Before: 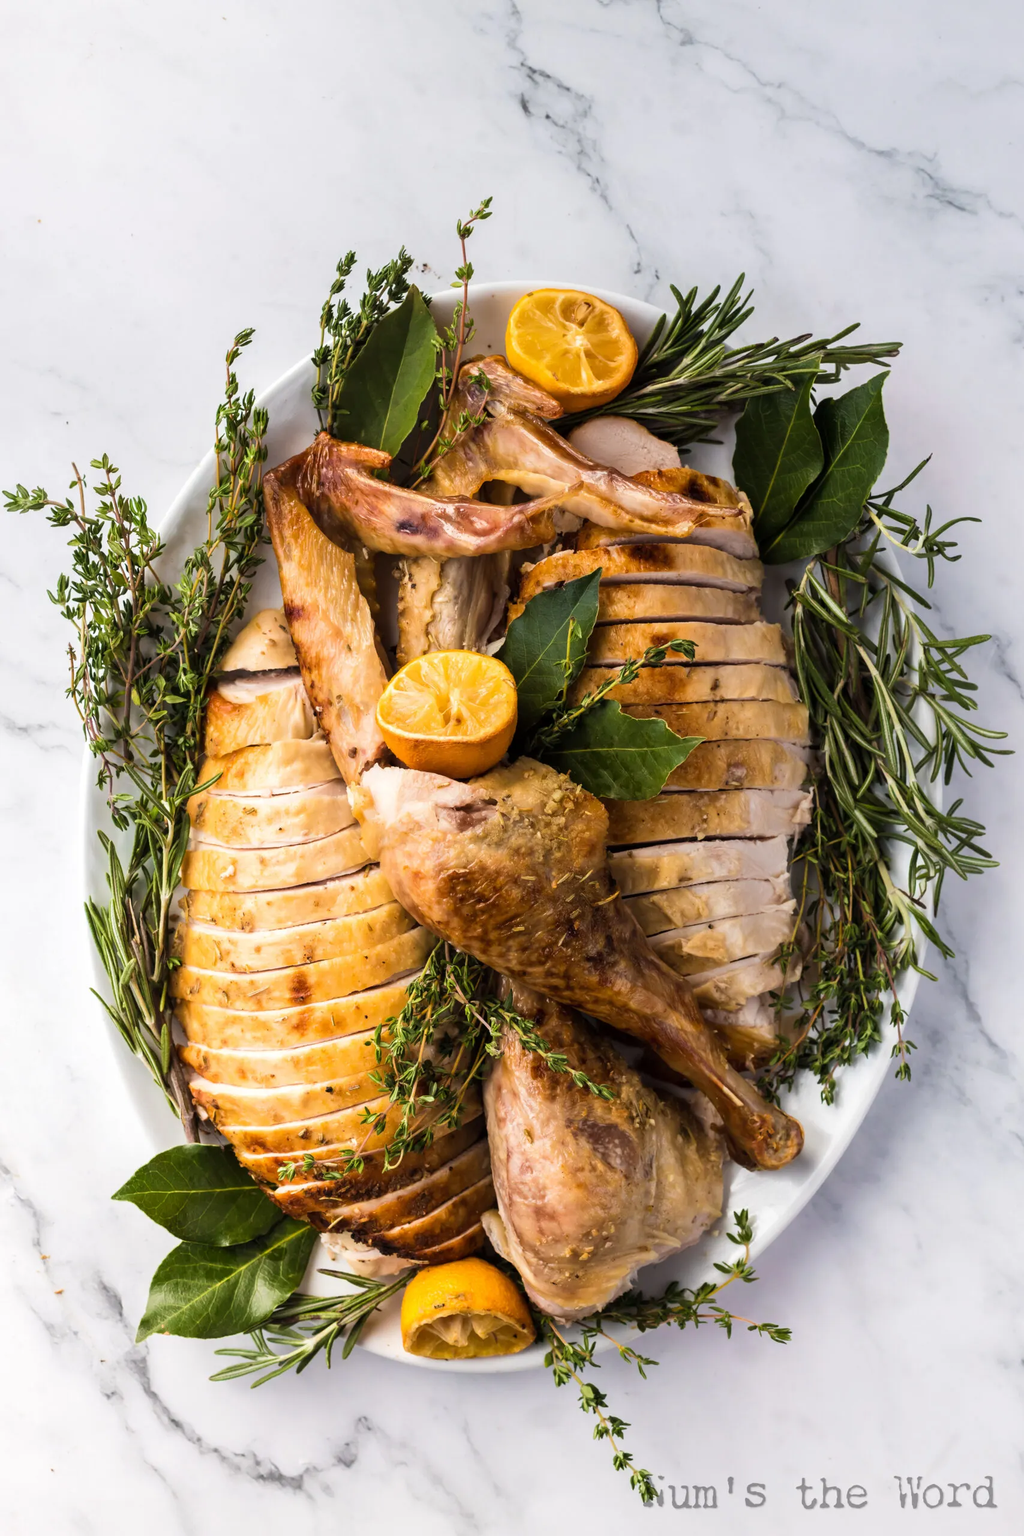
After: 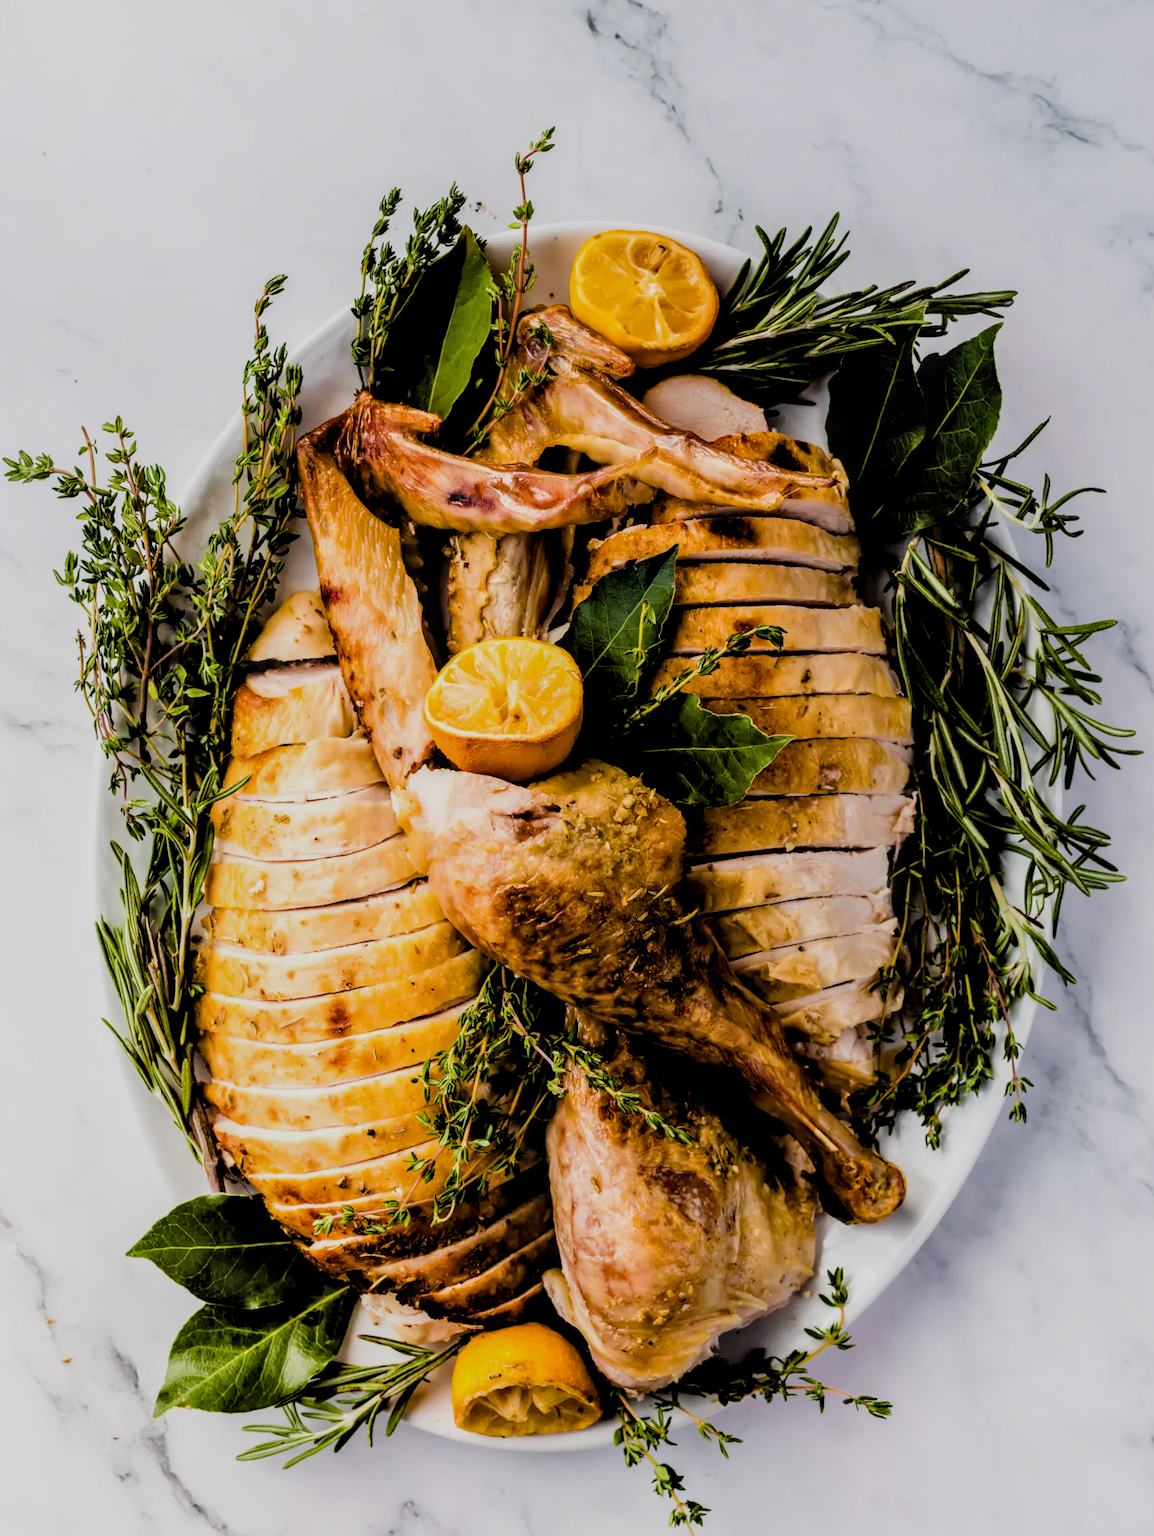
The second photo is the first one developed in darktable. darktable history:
crop and rotate: top 5.521%, bottom 5.705%
local contrast: detail 130%
color balance rgb: perceptual saturation grading › global saturation 20%, perceptual saturation grading › highlights -25.344%, perceptual saturation grading › shadows 49.25%, global vibrance 20%
filmic rgb: black relative exposure -2.81 EV, white relative exposure 4.56 EV, hardness 1.75, contrast 1.243
